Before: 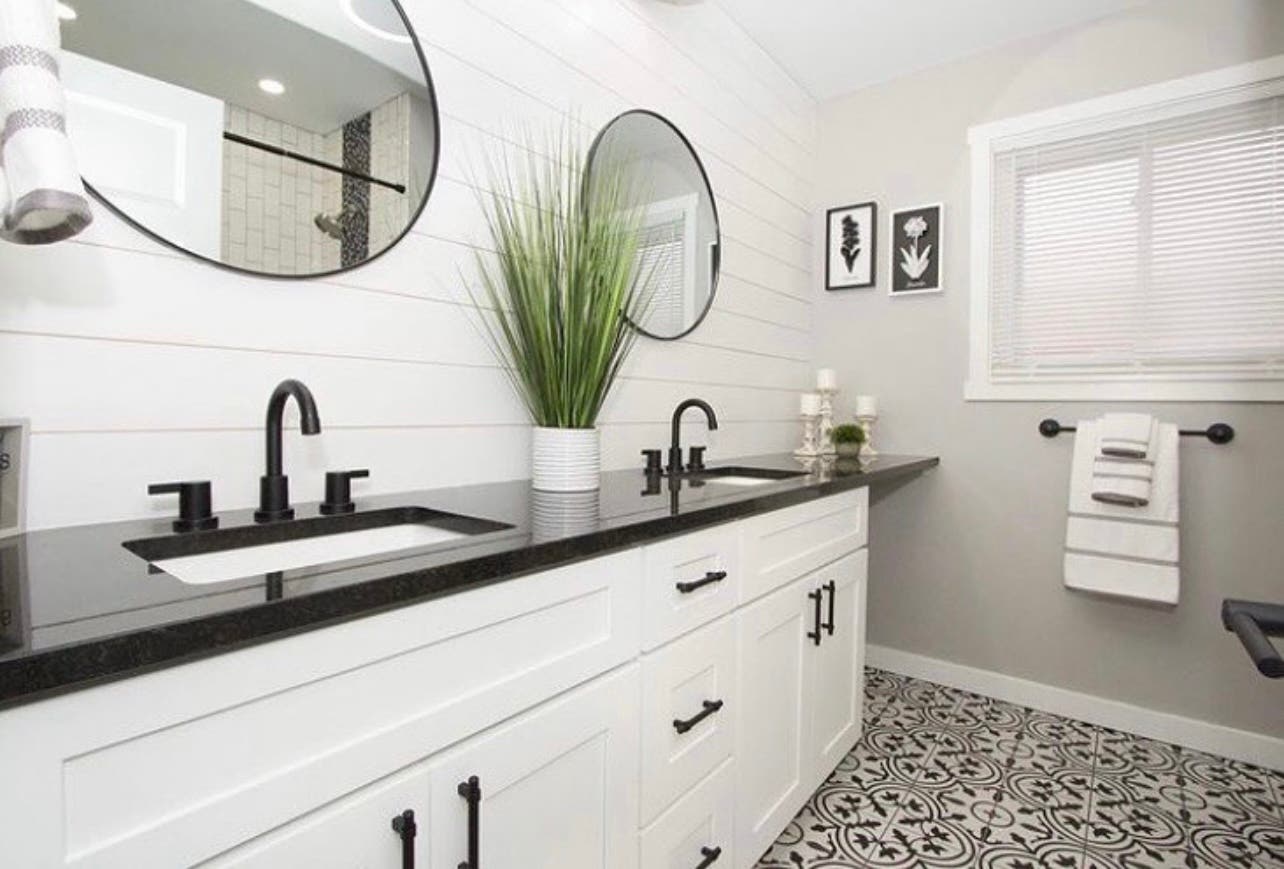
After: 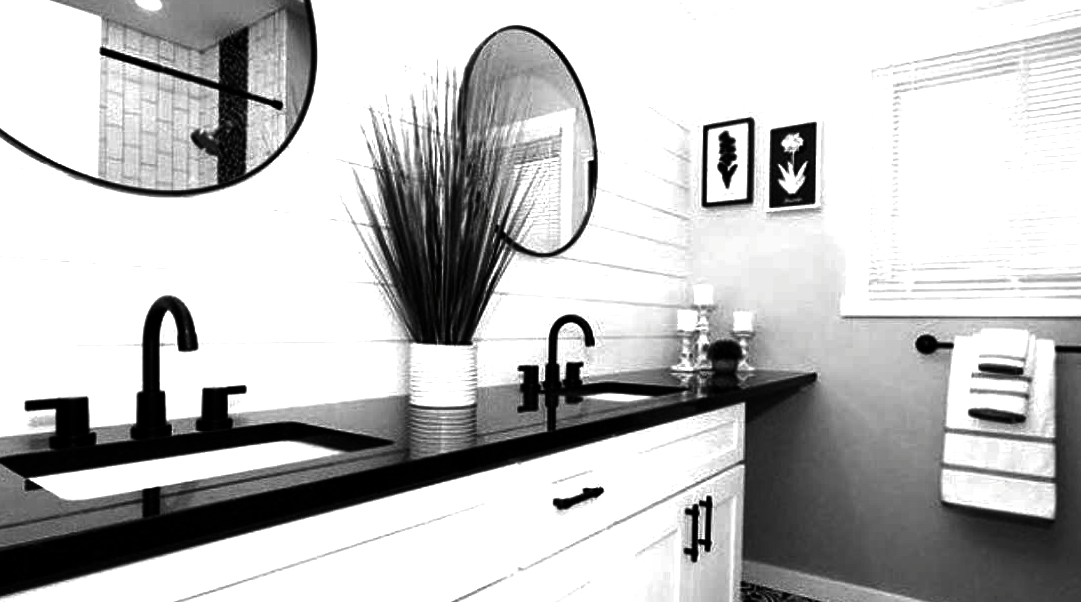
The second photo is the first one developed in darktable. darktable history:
crop and rotate: left 9.674%, top 9.737%, right 6.08%, bottom 20.915%
tone equalizer: -8 EV -0.736 EV, -7 EV -0.723 EV, -6 EV -0.592 EV, -5 EV -0.422 EV, -3 EV 0.375 EV, -2 EV 0.6 EV, -1 EV 0.68 EV, +0 EV 0.726 EV, edges refinement/feathering 500, mask exposure compensation -1.57 EV, preserve details no
contrast brightness saturation: contrast 0.021, brightness -0.993, saturation -0.986
